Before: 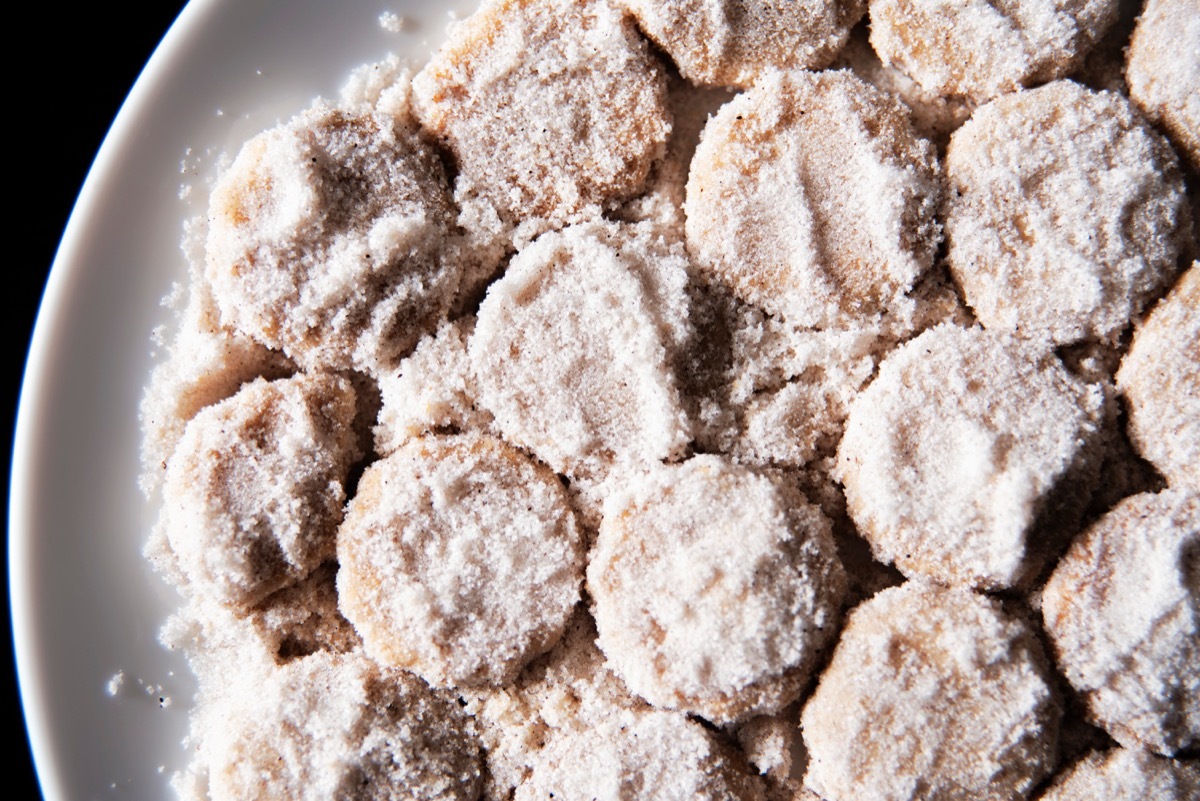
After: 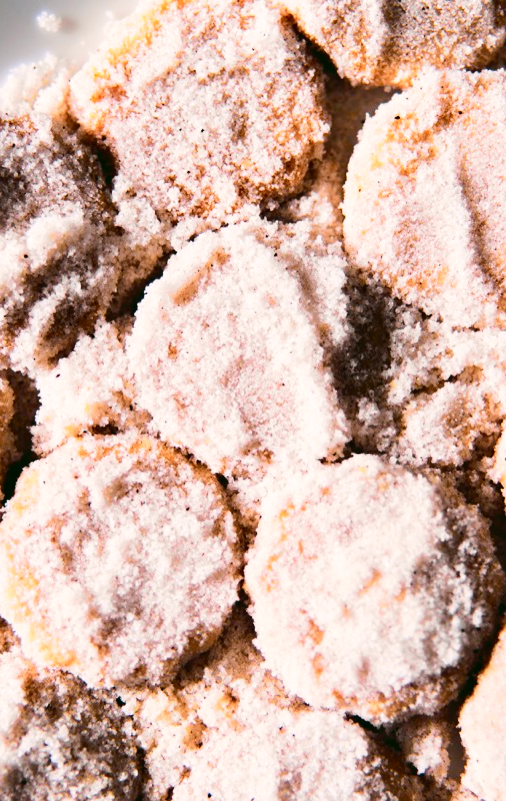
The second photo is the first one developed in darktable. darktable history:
color balance rgb: global vibrance 0.5%
tone curve: curves: ch0 [(0, 0.023) (0.103, 0.087) (0.295, 0.297) (0.445, 0.531) (0.553, 0.665) (0.735, 0.843) (0.994, 1)]; ch1 [(0, 0) (0.427, 0.346) (0.456, 0.426) (0.484, 0.494) (0.509, 0.505) (0.535, 0.56) (0.581, 0.632) (0.646, 0.715) (1, 1)]; ch2 [(0, 0) (0.369, 0.388) (0.449, 0.431) (0.501, 0.495) (0.533, 0.518) (0.572, 0.612) (0.677, 0.752) (1, 1)], color space Lab, independent channels, preserve colors none
crop: left 28.583%, right 29.231%
color correction: highlights a* 4.02, highlights b* 4.98, shadows a* -7.55, shadows b* 4.98
